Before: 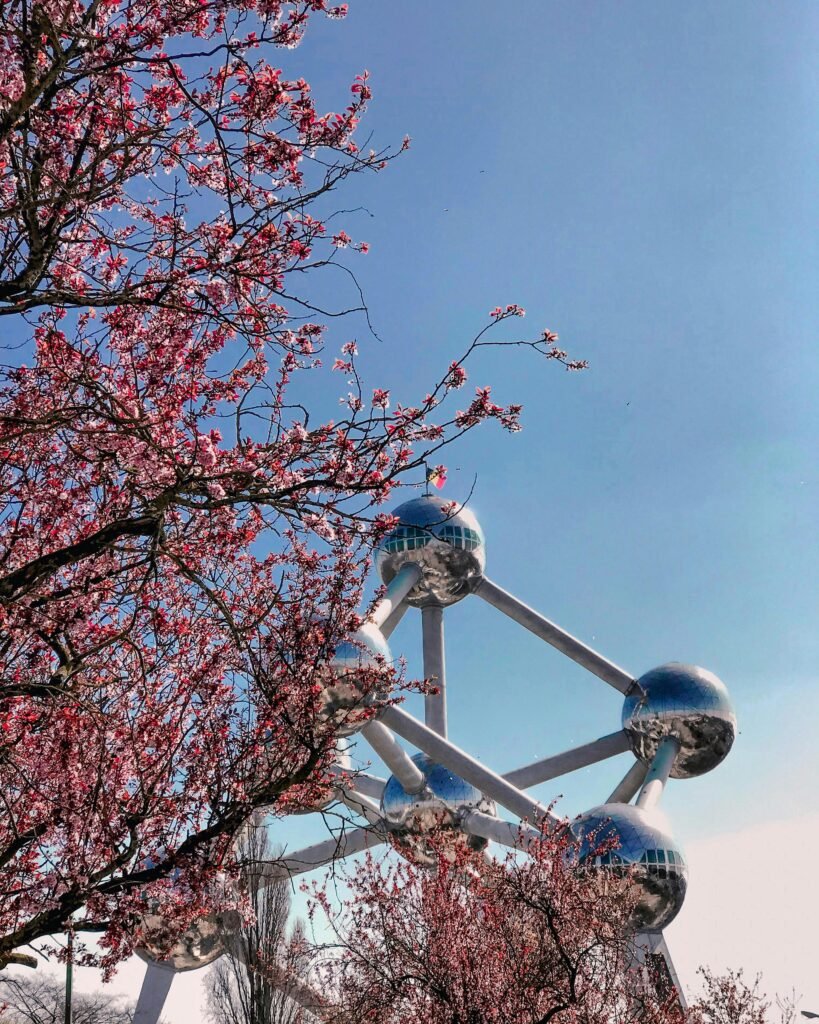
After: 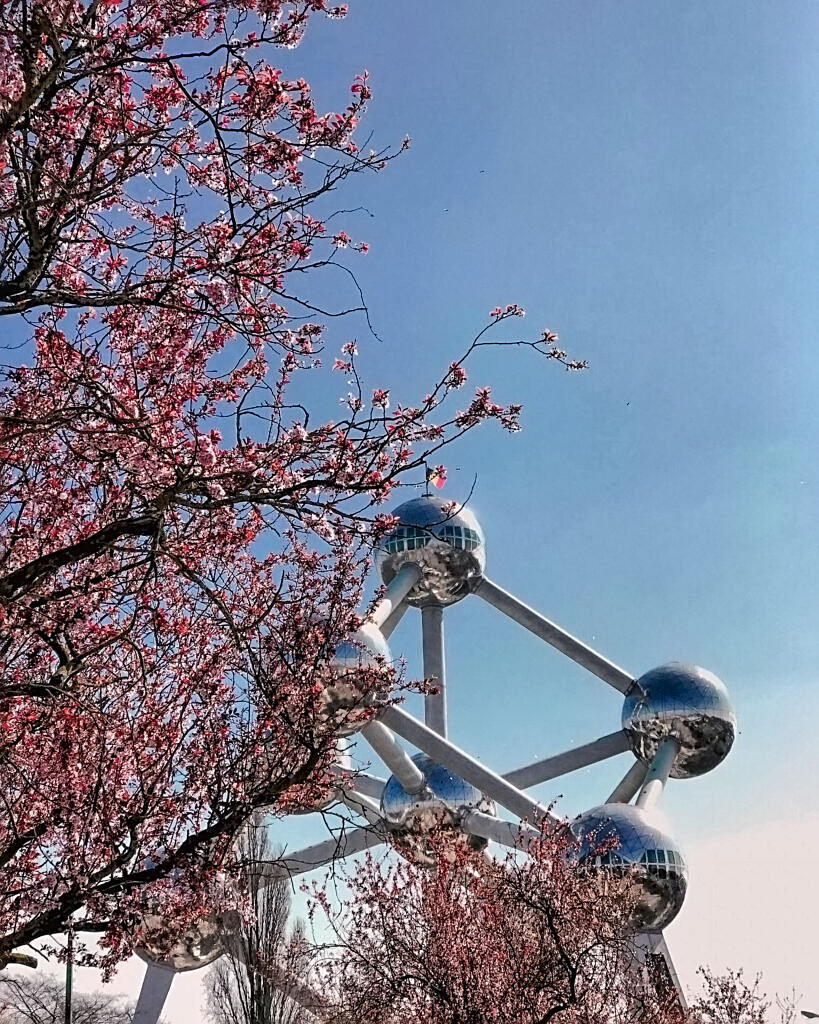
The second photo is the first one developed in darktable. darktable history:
levels: mode automatic
sharpen: on, module defaults
contrast equalizer: y [[0.5 ×6], [0.5 ×6], [0.5 ×6], [0 ×6], [0, 0.039, 0.251, 0.29, 0.293, 0.292]]
